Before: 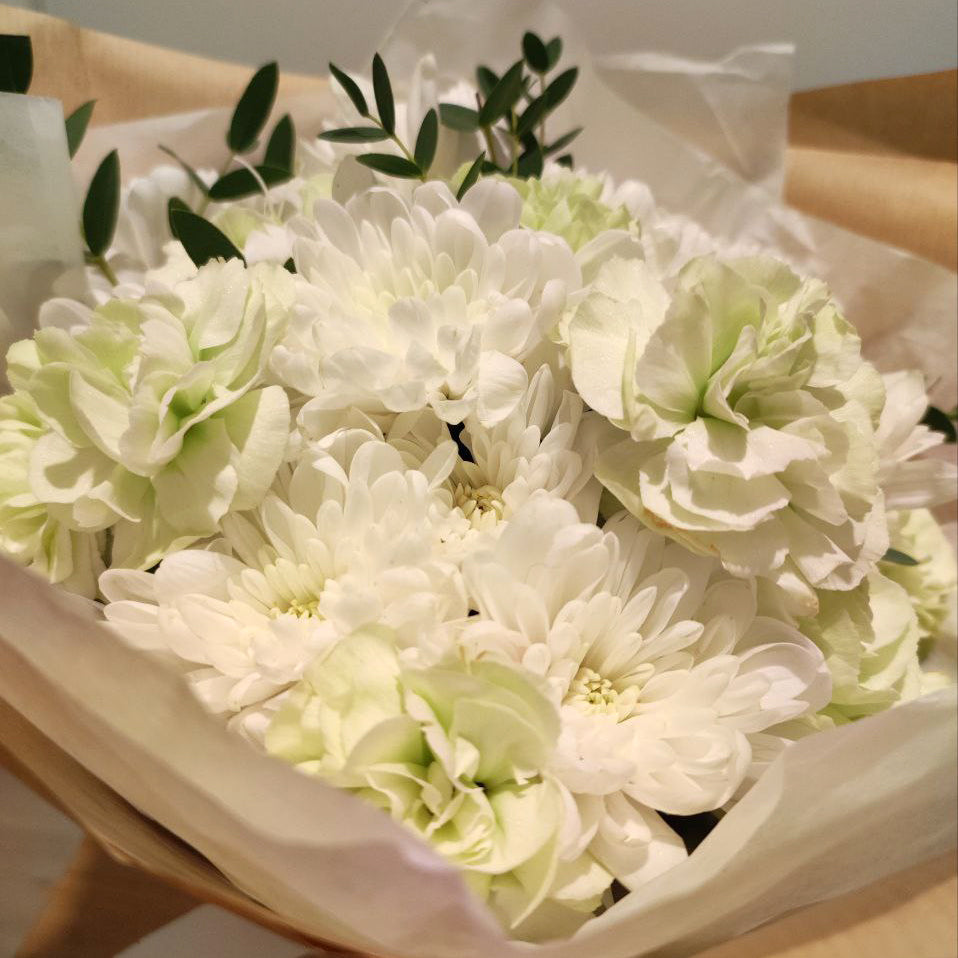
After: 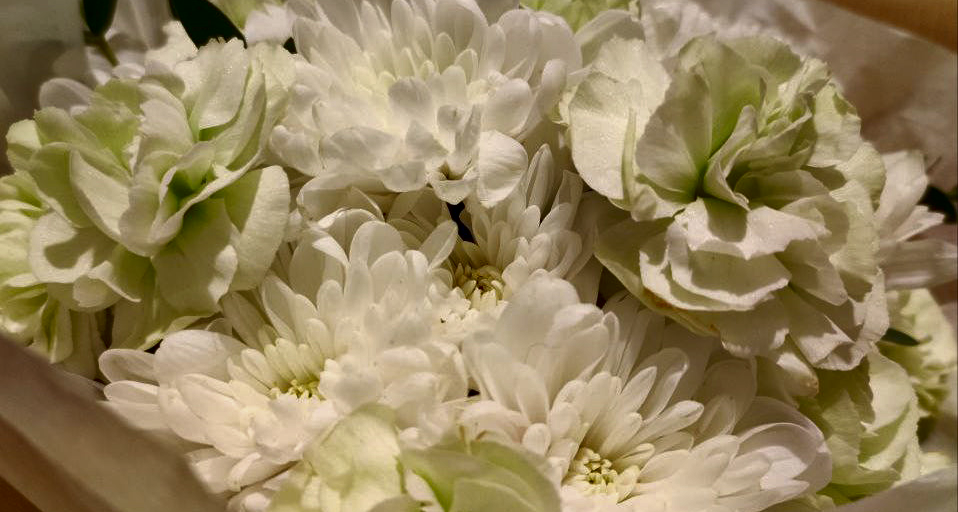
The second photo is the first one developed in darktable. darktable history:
contrast brightness saturation: brightness -0.52
crop and rotate: top 23.043%, bottom 23.437%
